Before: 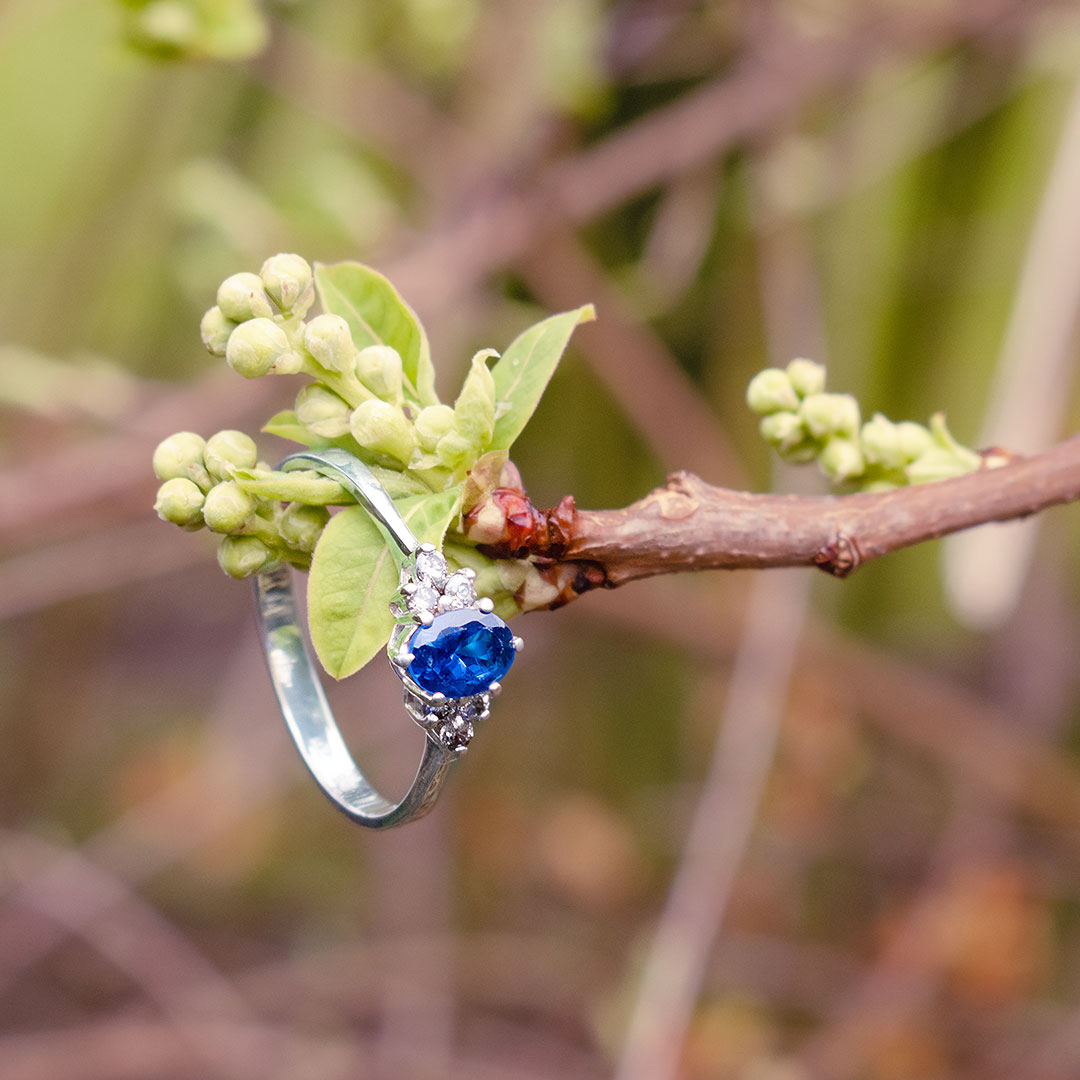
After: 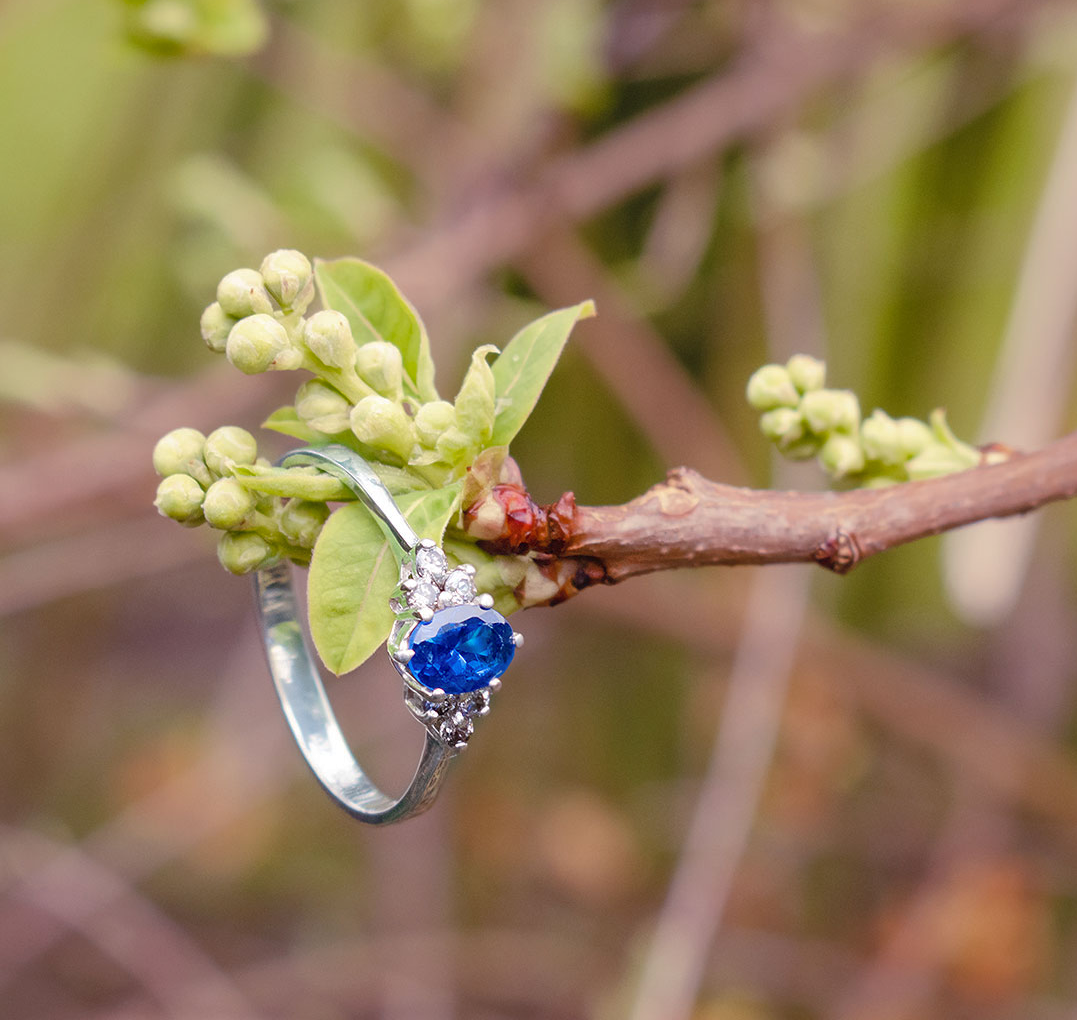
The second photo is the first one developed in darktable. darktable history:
crop: top 0.448%, right 0.264%, bottom 5.045%
shadows and highlights: on, module defaults
